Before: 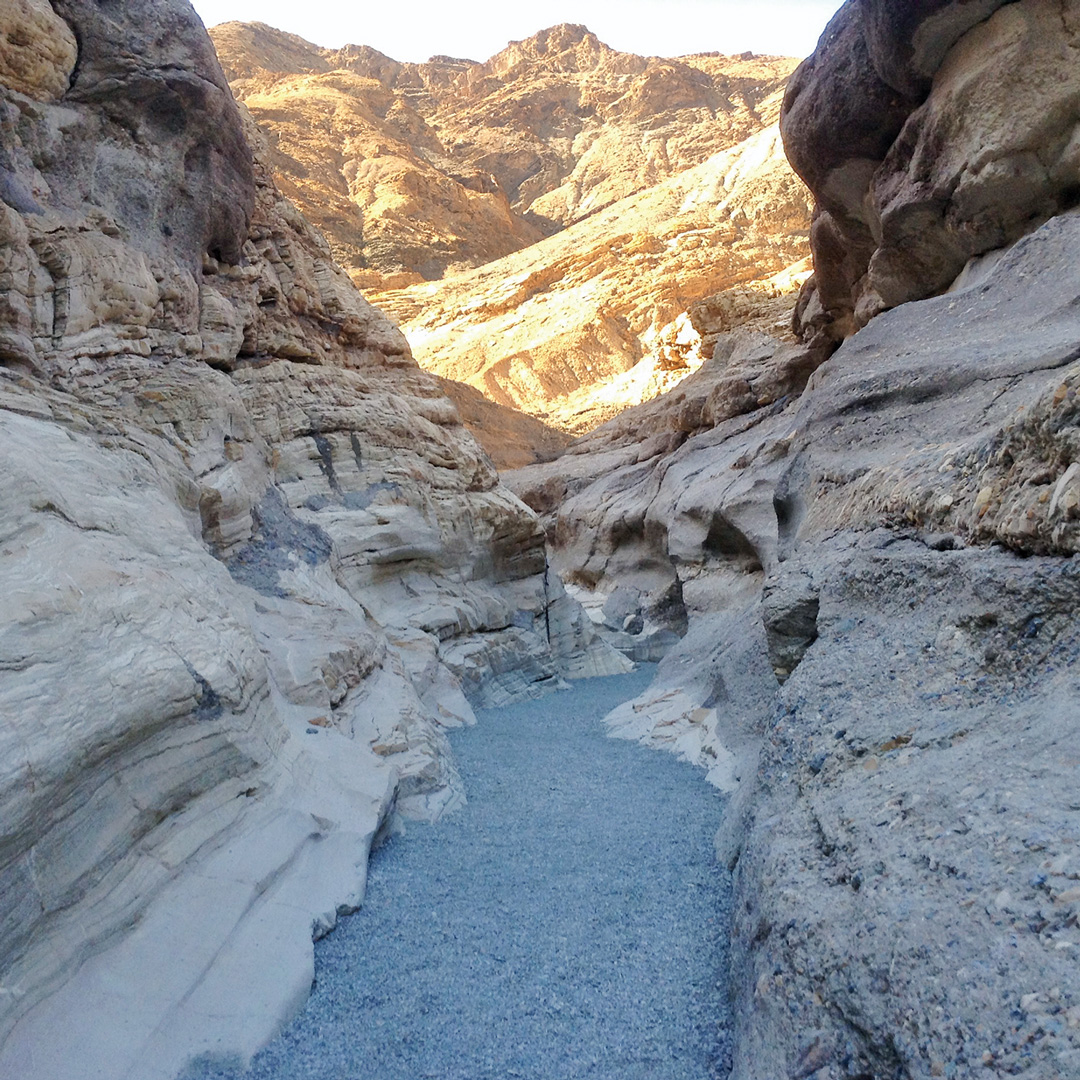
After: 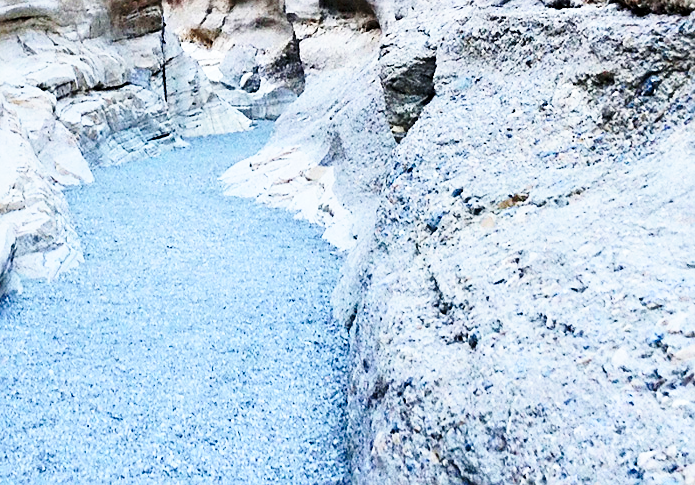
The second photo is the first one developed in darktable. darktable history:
sharpen: on, module defaults
crop and rotate: left 35.642%, top 50.196%, bottom 4.848%
base curve: curves: ch0 [(0, 0) (0.028, 0.03) (0.121, 0.232) (0.46, 0.748) (0.859, 0.968) (1, 1)], preserve colors none
exposure: exposure 0.567 EV, compensate highlight preservation false
contrast equalizer: octaves 7, y [[0.6 ×6], [0.55 ×6], [0 ×6], [0 ×6], [0 ×6]], mix 0.311
shadows and highlights: shadows 0.617, highlights 39.59
contrast brightness saturation: contrast 0.076, saturation 0.019
